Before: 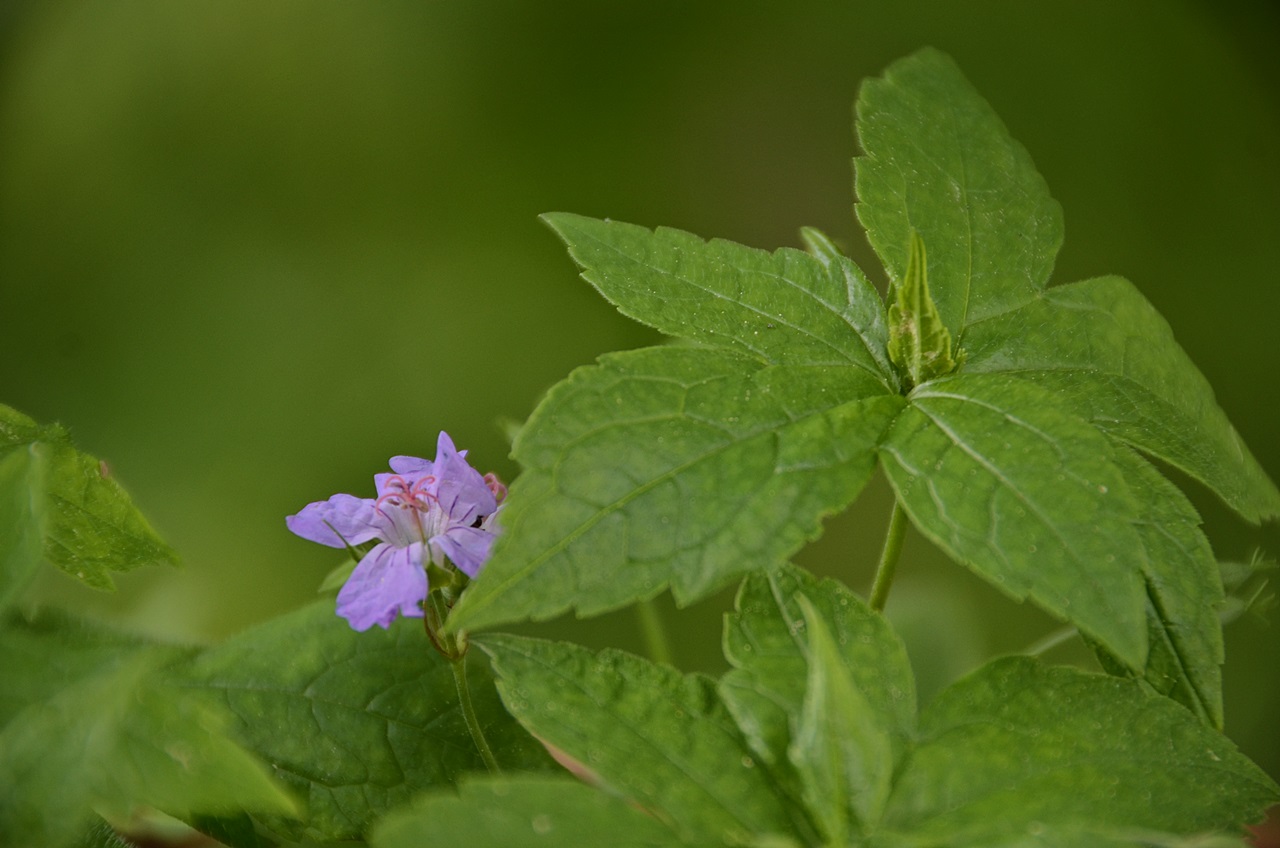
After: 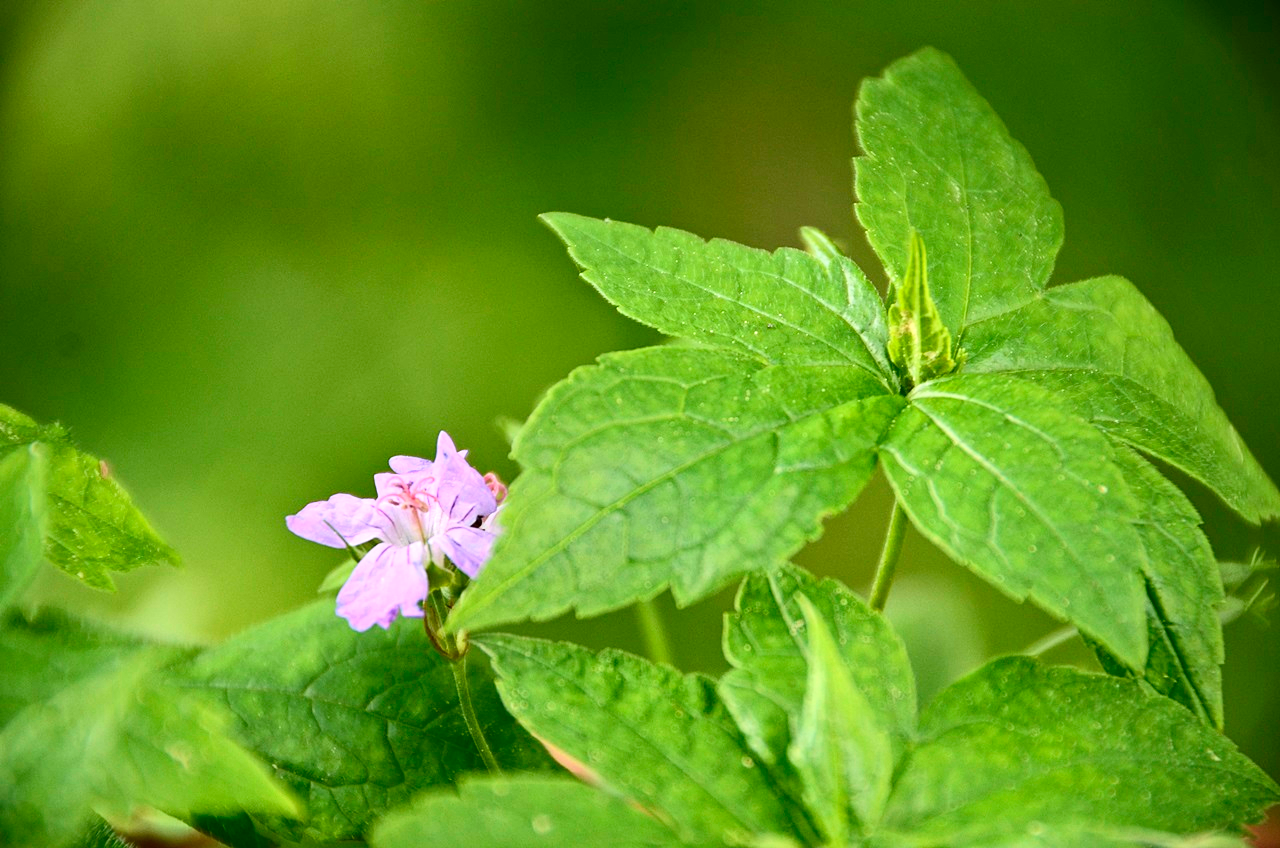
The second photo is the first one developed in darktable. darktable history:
contrast brightness saturation: contrast 0.22
exposure: black level correction 0, exposure 1.2 EV, compensate exposure bias true, compensate highlight preservation false
